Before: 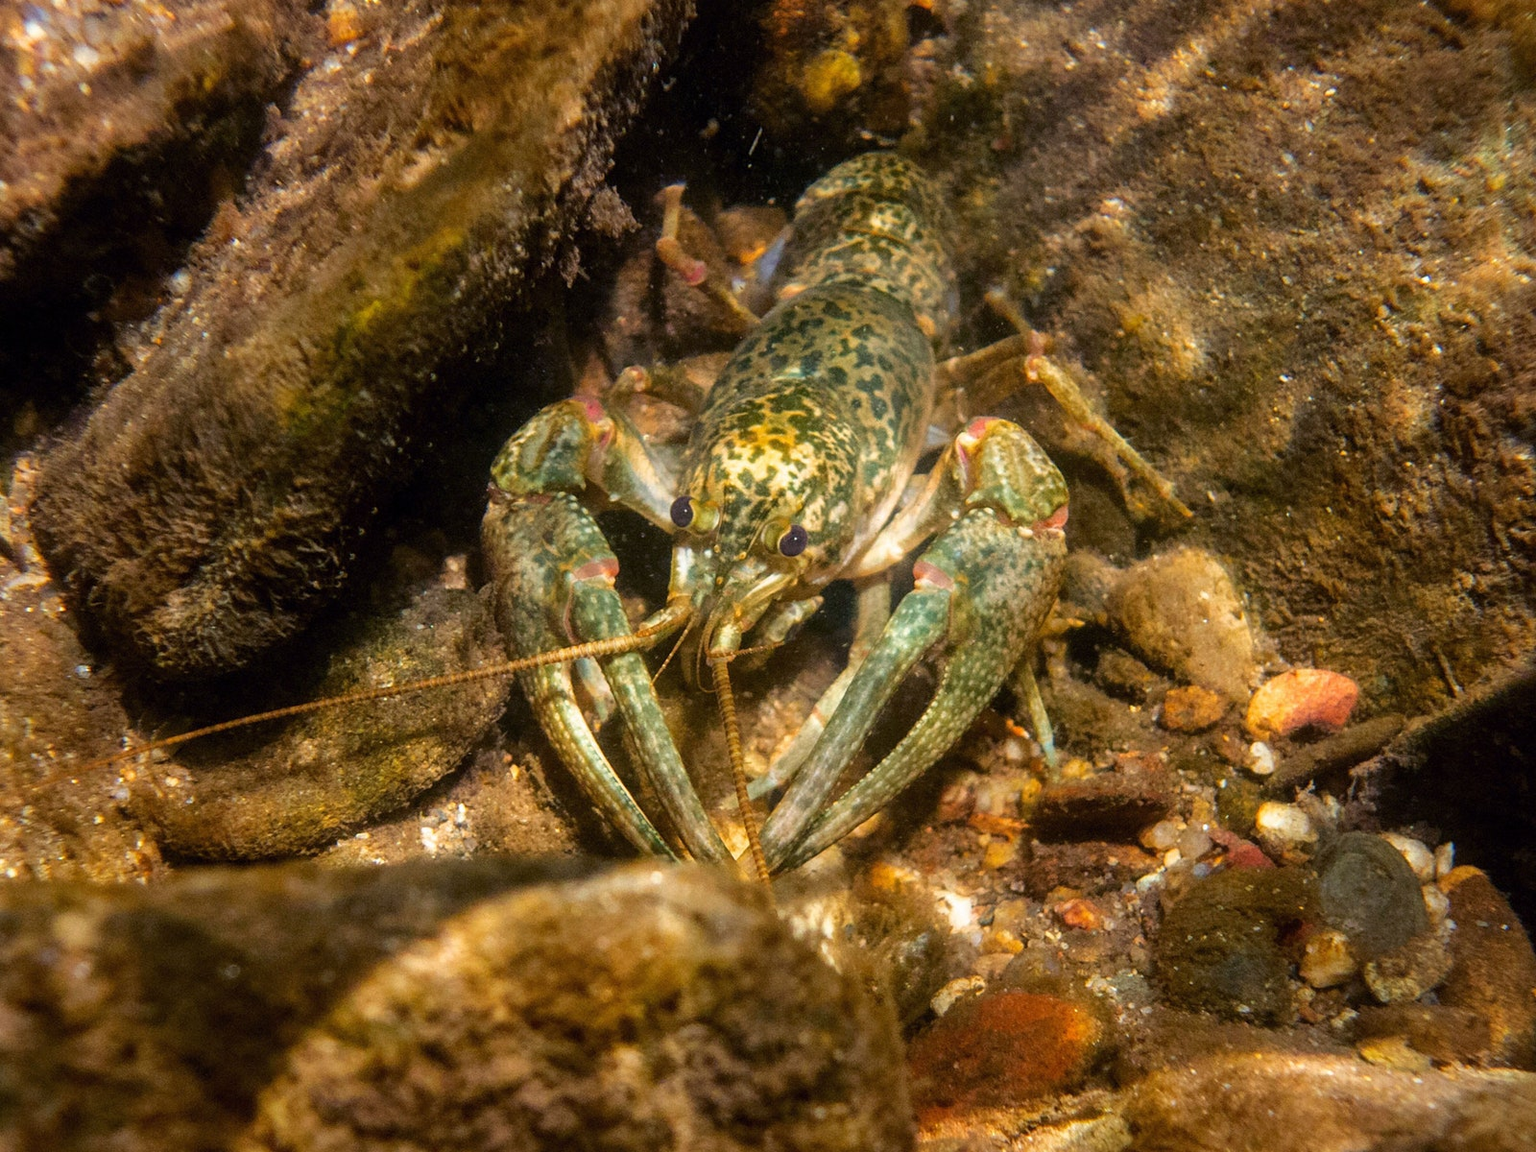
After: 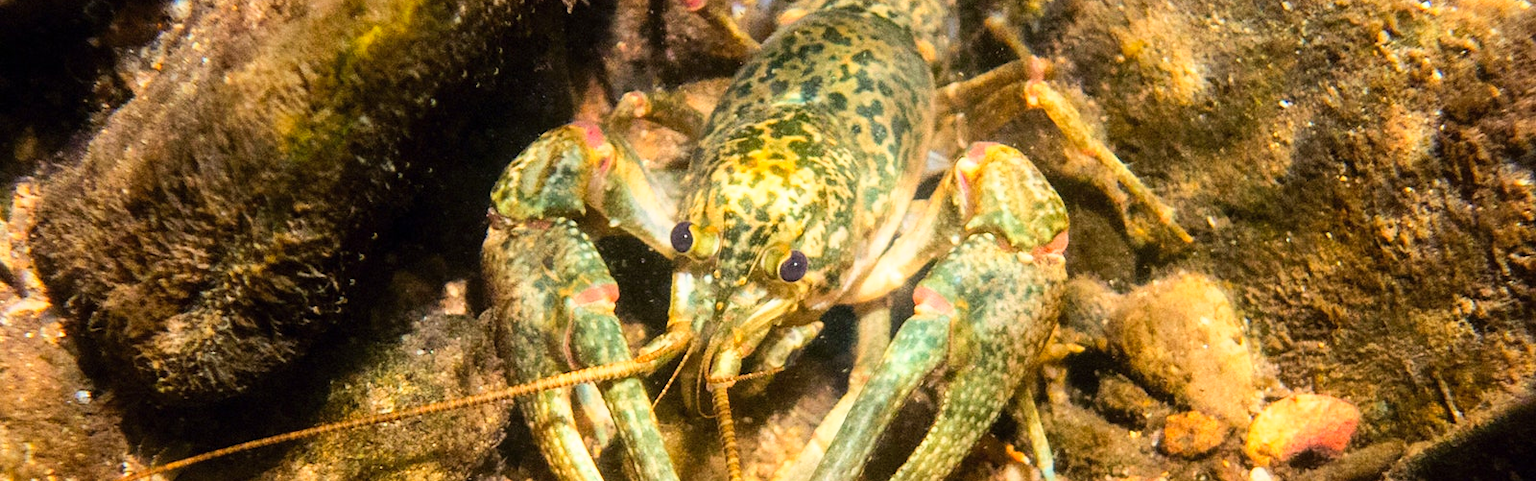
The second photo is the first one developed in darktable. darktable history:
white balance: emerald 1
exposure: compensate highlight preservation false
crop and rotate: top 23.84%, bottom 34.294%
tone curve: curves: ch0 [(0, 0) (0.093, 0.104) (0.226, 0.291) (0.327, 0.431) (0.471, 0.648) (0.759, 0.926) (1, 1)], color space Lab, linked channels, preserve colors none
